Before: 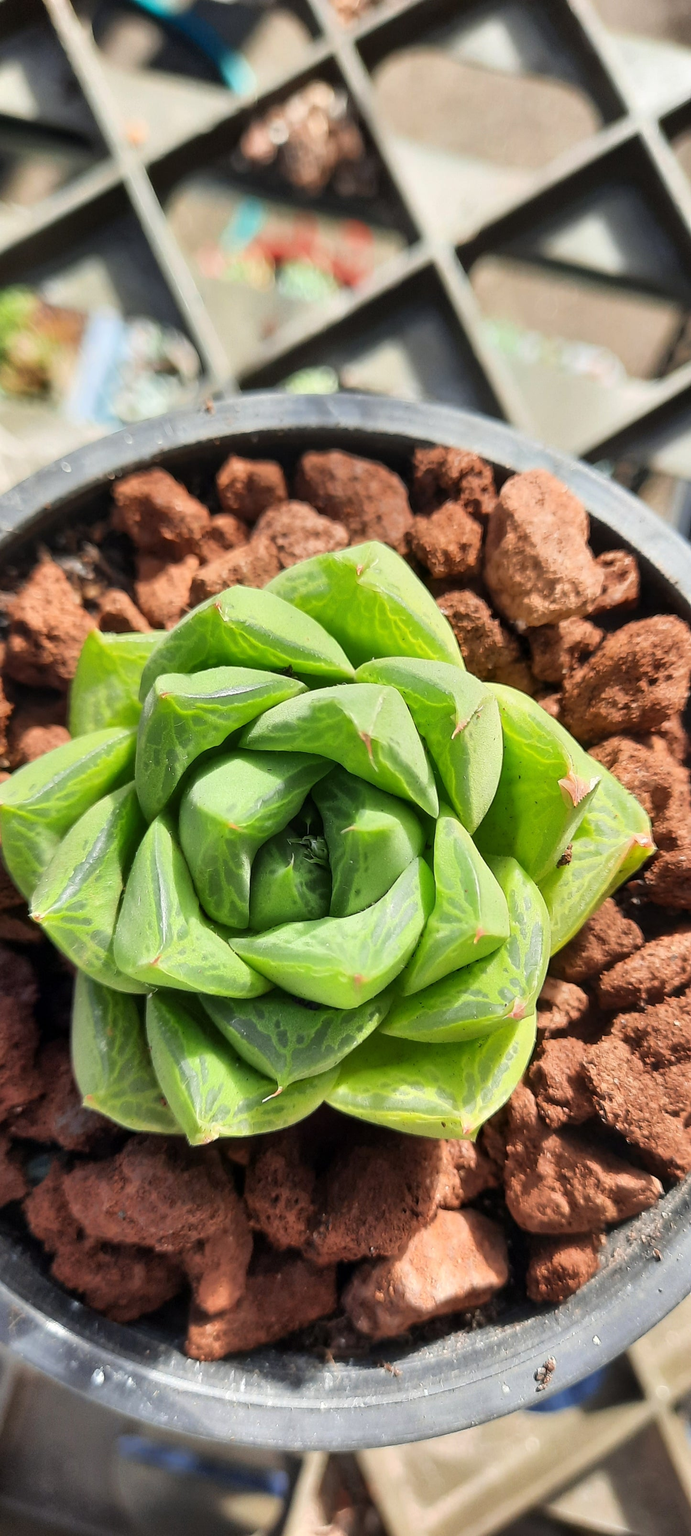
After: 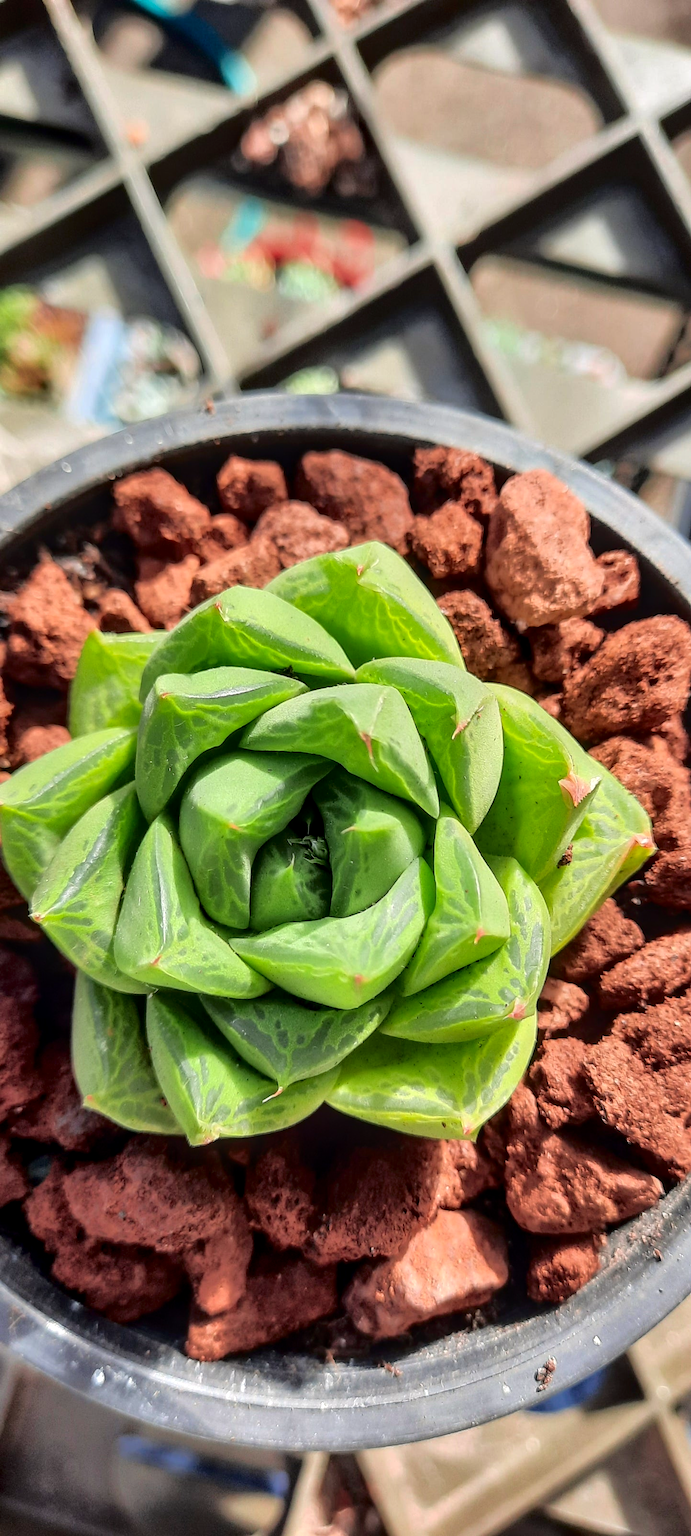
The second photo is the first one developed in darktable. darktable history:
tone curve: curves: ch0 [(0, 0) (0.126, 0.061) (0.362, 0.382) (0.498, 0.498) (0.706, 0.712) (1, 1)]; ch1 [(0, 0) (0.5, 0.505) (0.55, 0.578) (1, 1)]; ch2 [(0, 0) (0.44, 0.424) (0.489, 0.483) (0.537, 0.538) (1, 1)], color space Lab, independent channels, preserve colors none
shadows and highlights: shadows 10, white point adjustment 1, highlights -40
local contrast: on, module defaults
